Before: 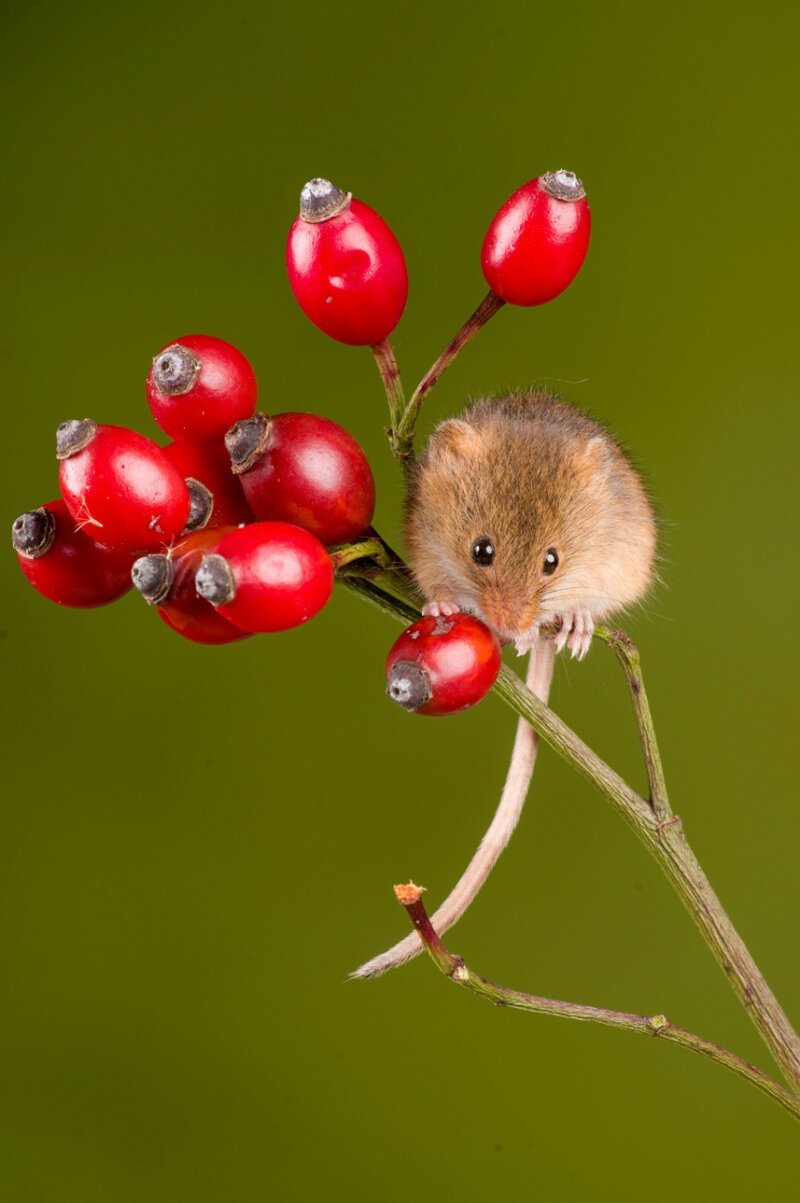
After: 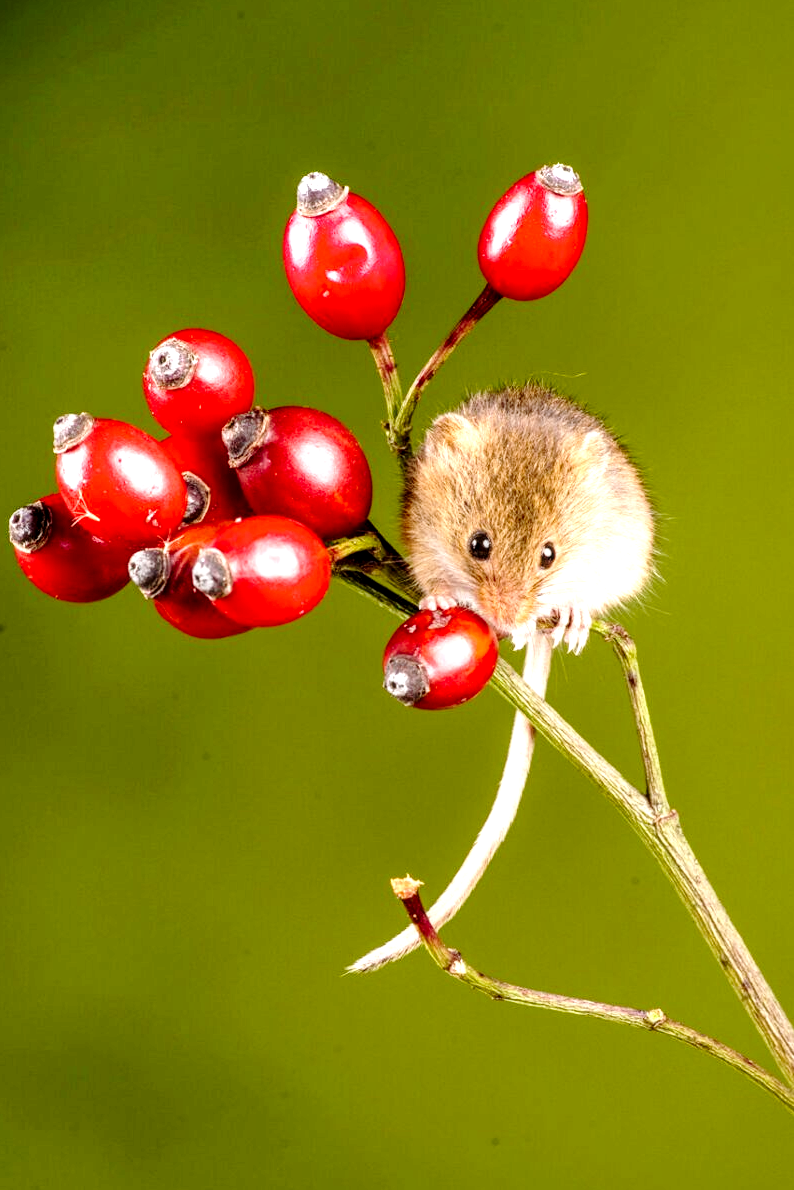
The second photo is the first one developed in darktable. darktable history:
base curve: curves: ch0 [(0, 0) (0.028, 0.03) (0.121, 0.232) (0.46, 0.748) (0.859, 0.968) (1, 1)], preserve colors none
crop: left 0.48%, top 0.547%, right 0.247%, bottom 0.478%
local contrast: detail 160%
